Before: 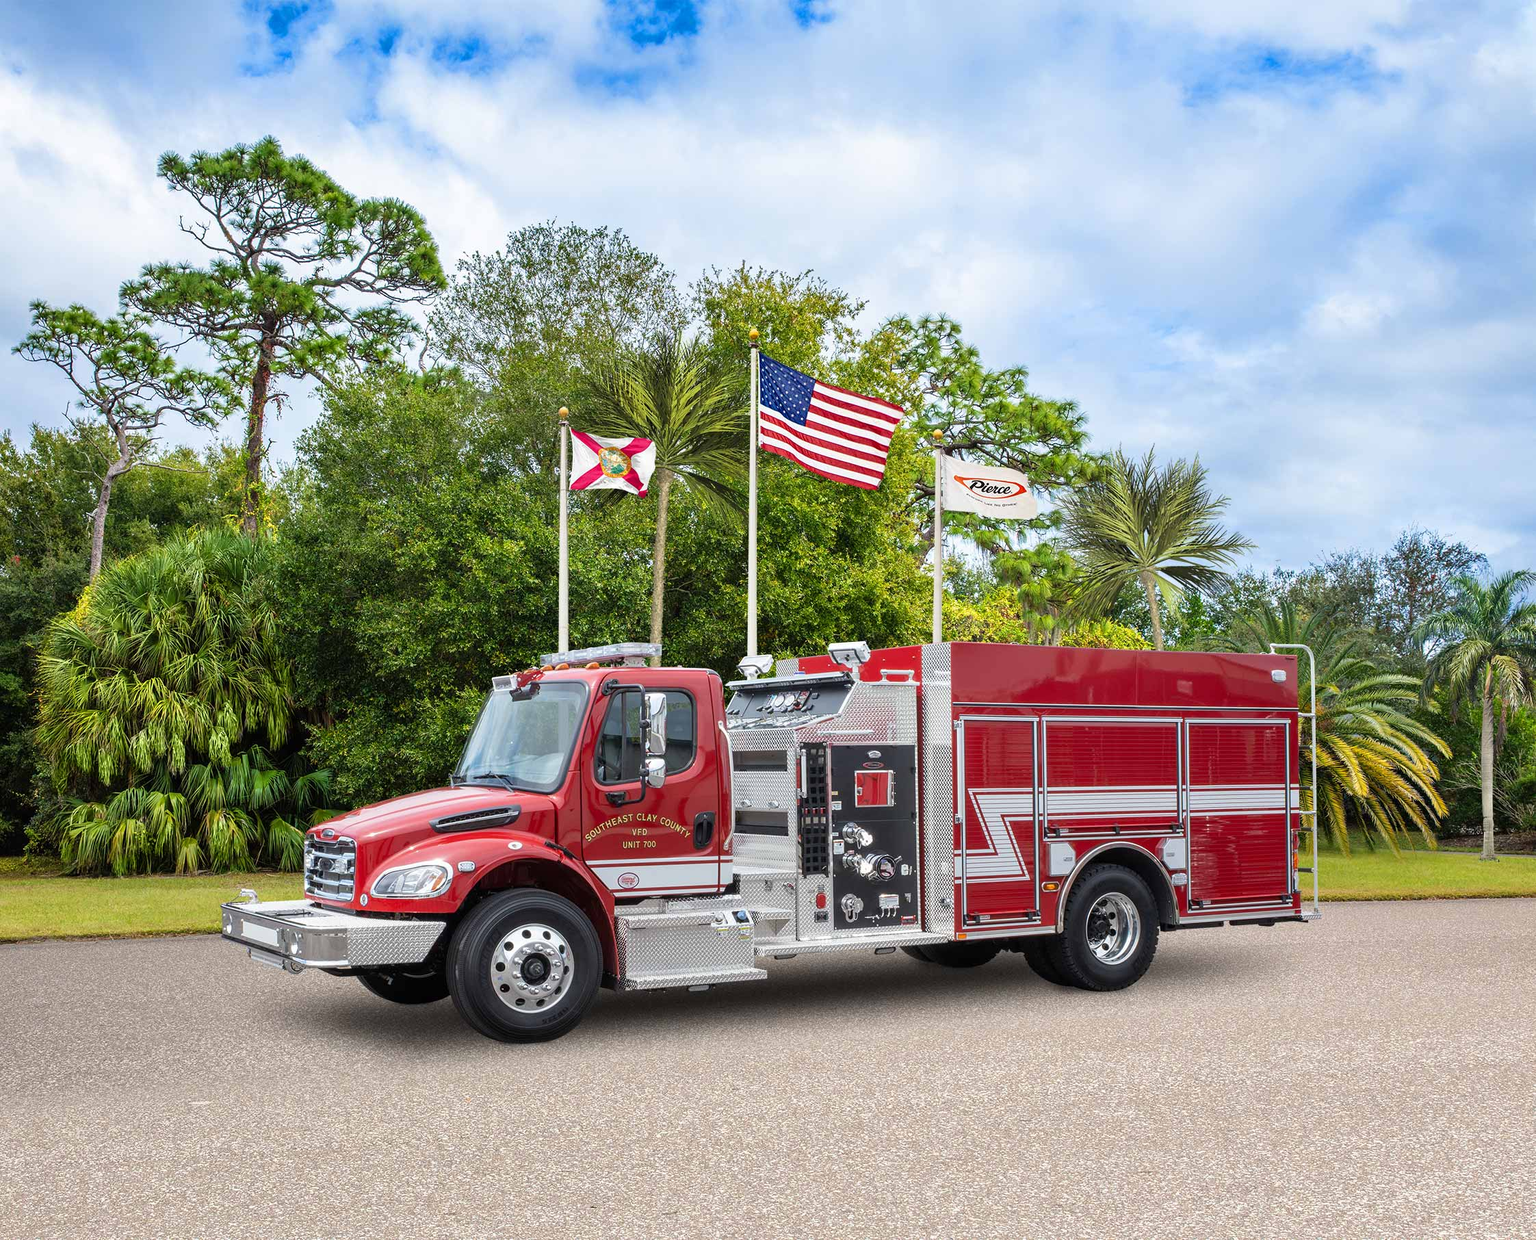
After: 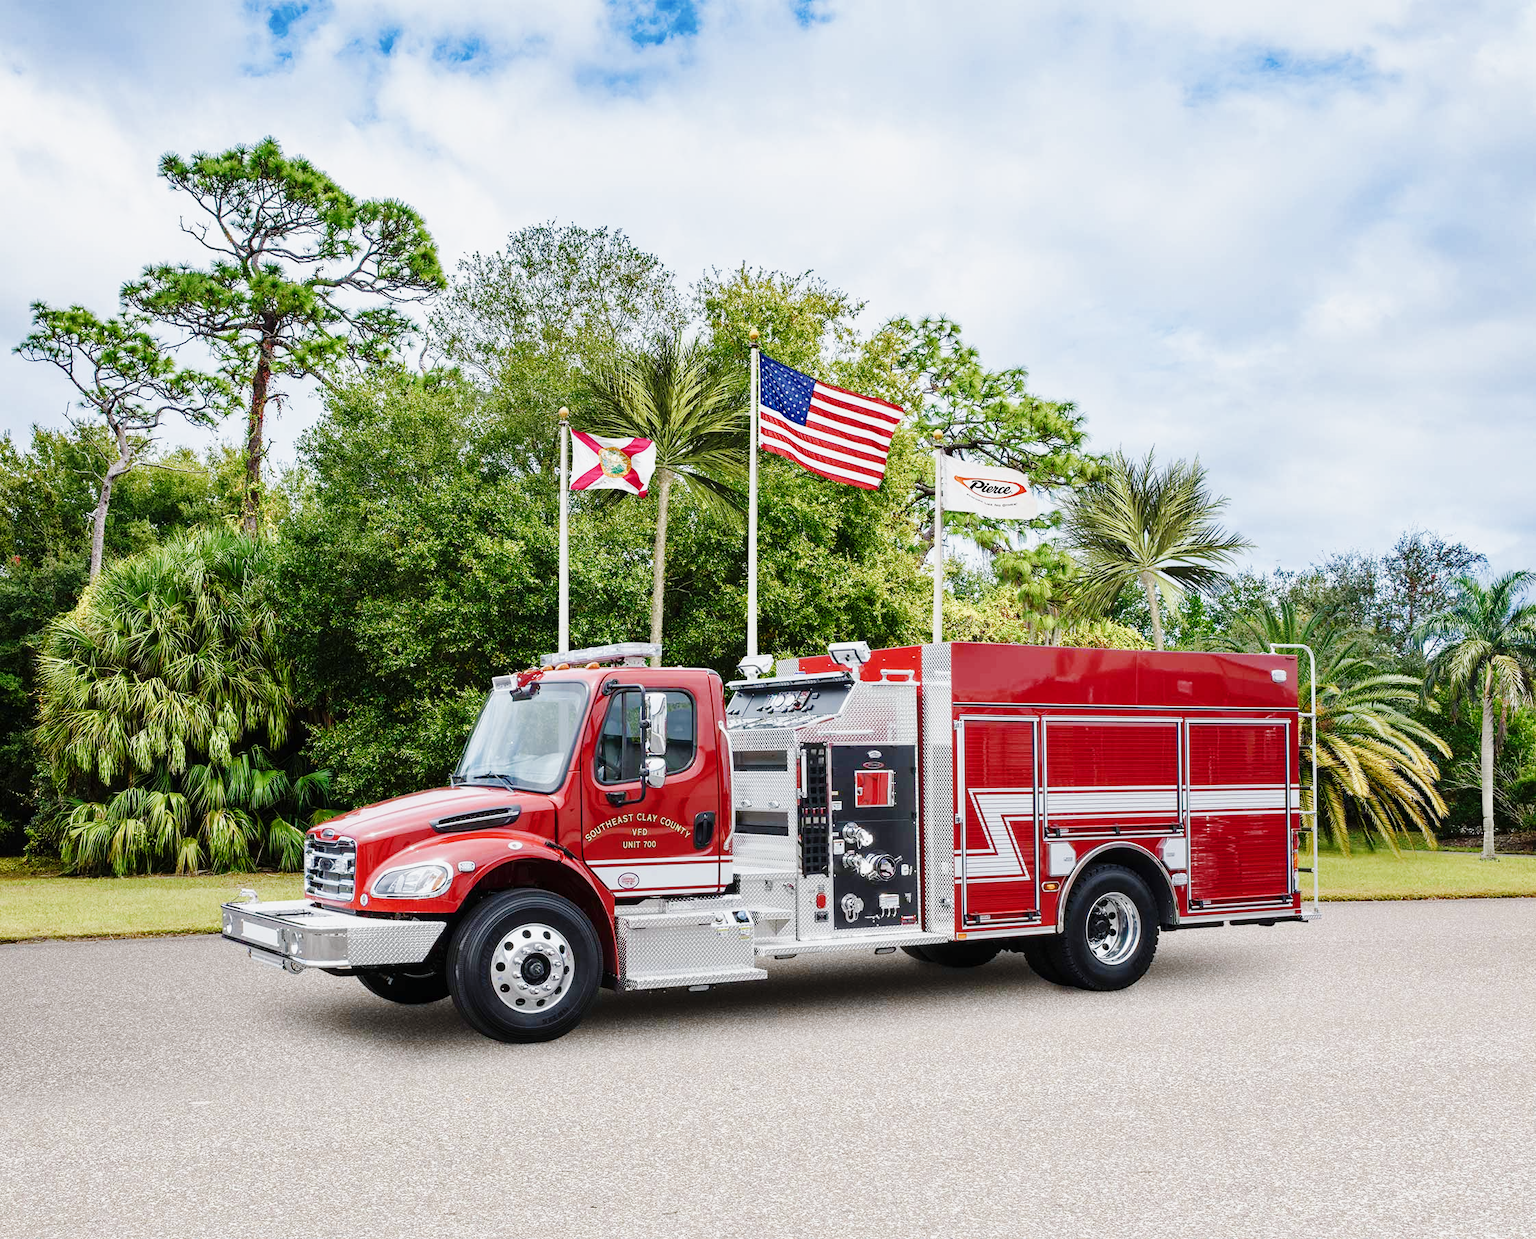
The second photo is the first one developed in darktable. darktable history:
contrast brightness saturation: contrast 0.06, brightness -0.01, saturation -0.23
white balance: red 0.982, blue 1.018
base curve: curves: ch0 [(0, 0) (0.036, 0.025) (0.121, 0.166) (0.206, 0.329) (0.605, 0.79) (1, 1)], preserve colors none
color balance rgb: shadows lift › chroma 1%, shadows lift › hue 113°, highlights gain › chroma 0.2%, highlights gain › hue 333°, perceptual saturation grading › global saturation 20%, perceptual saturation grading › highlights -50%, perceptual saturation grading › shadows 25%, contrast -10%
